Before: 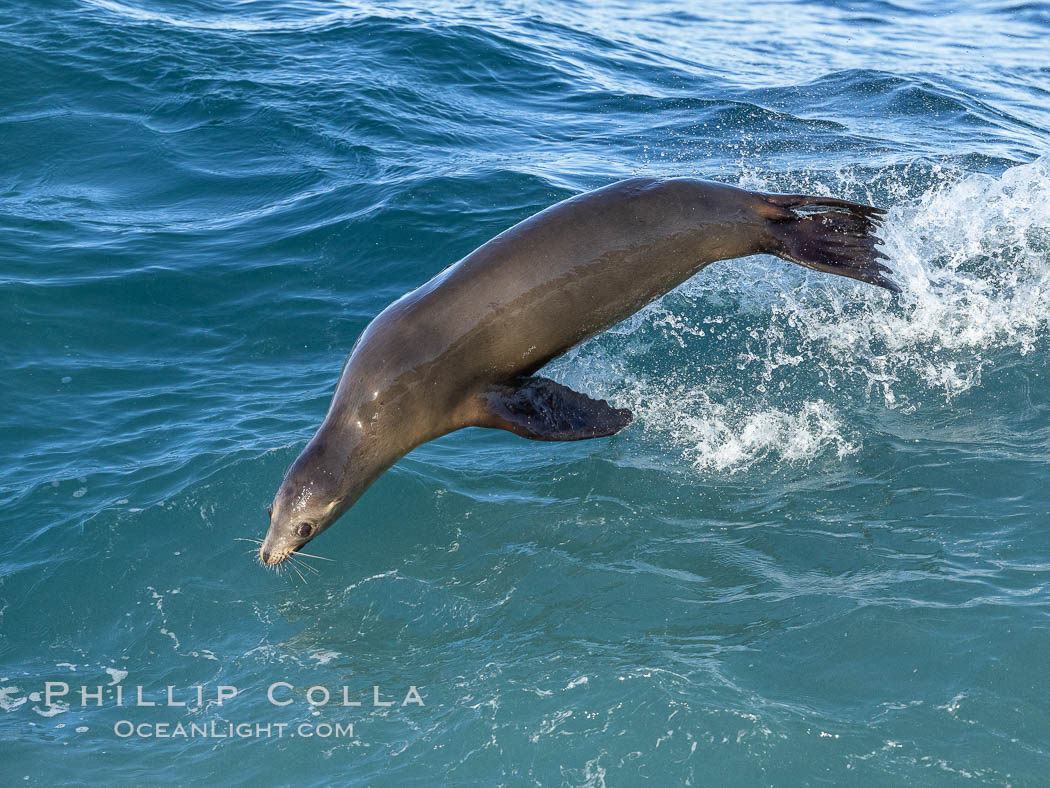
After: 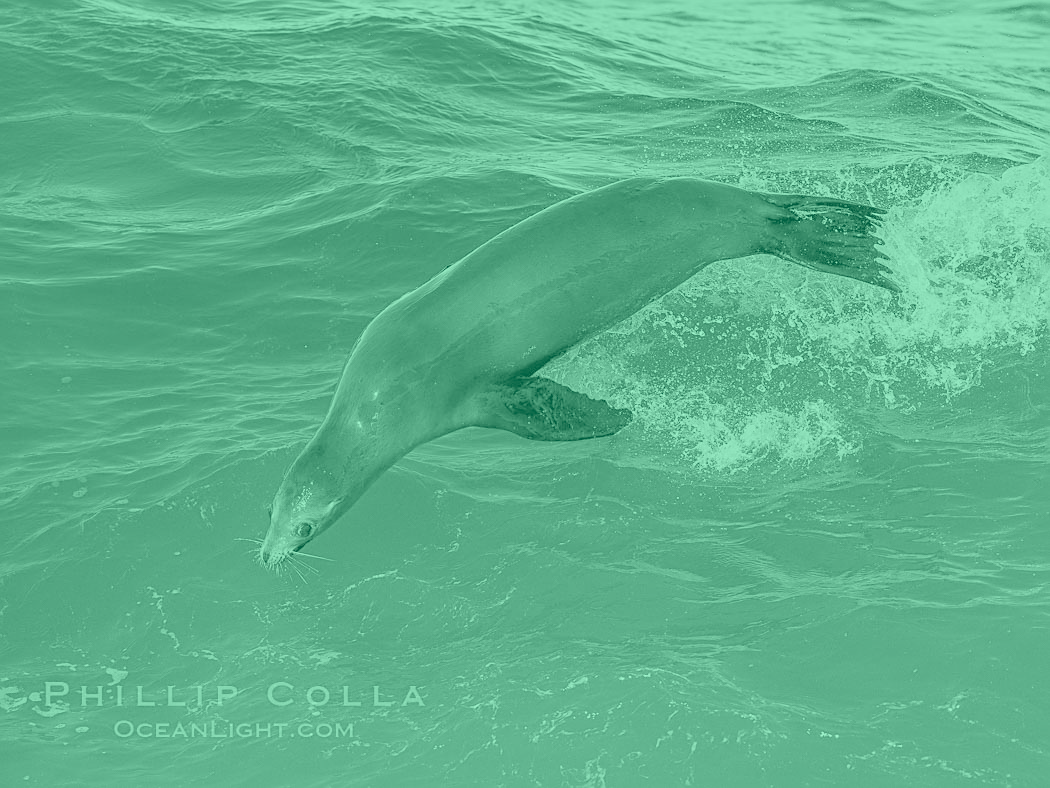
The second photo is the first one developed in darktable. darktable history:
contrast brightness saturation: brightness 0.28
colorize: hue 147.6°, saturation 65%, lightness 21.64%
sharpen: on, module defaults
